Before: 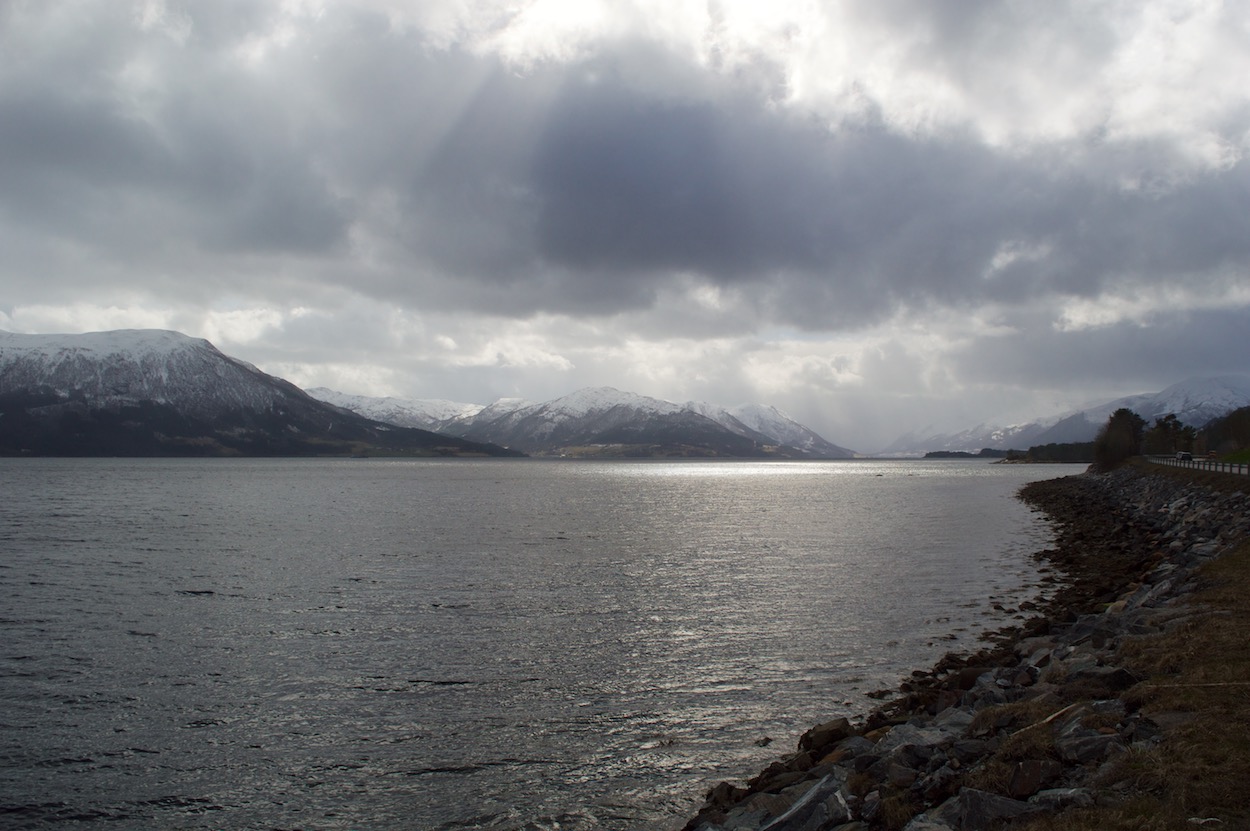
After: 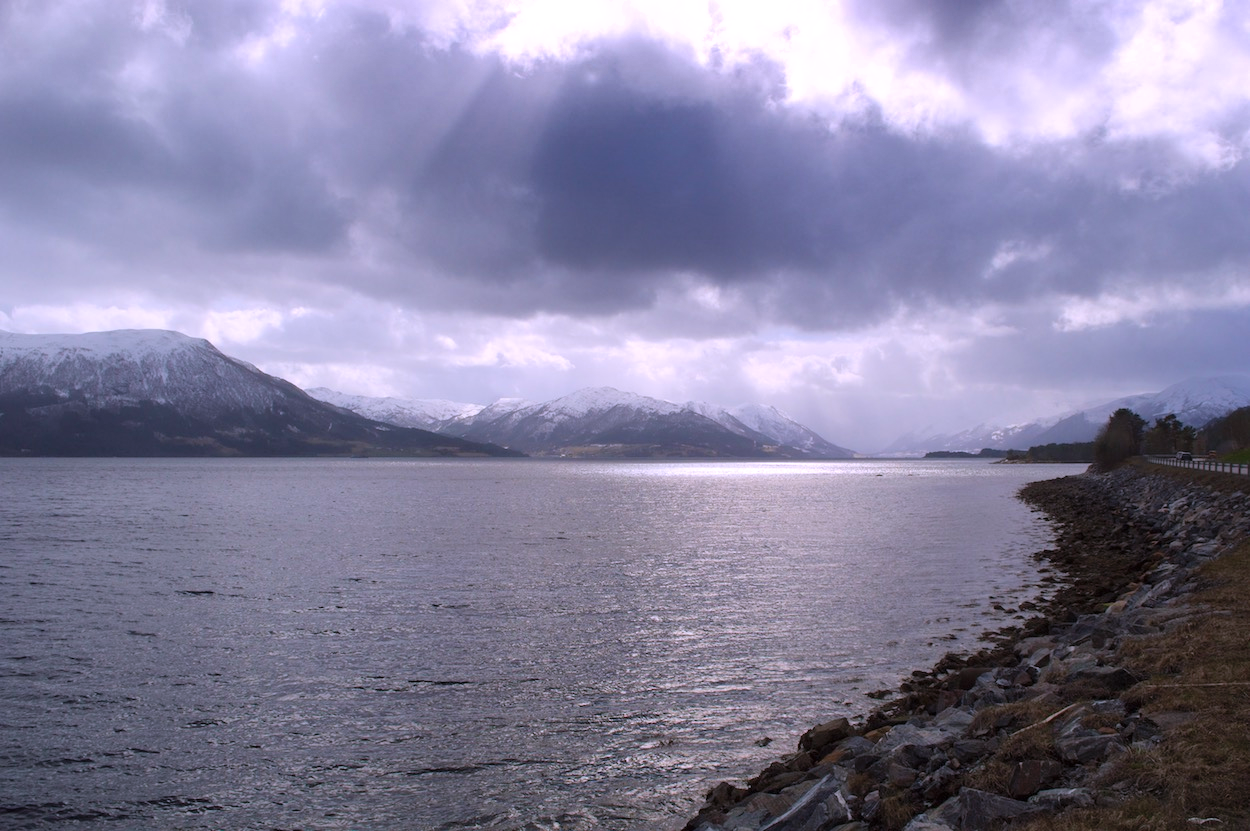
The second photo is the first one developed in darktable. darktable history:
contrast brightness saturation: brightness 0.09, saturation 0.19
white balance: red 1.042, blue 1.17
shadows and highlights: radius 171.16, shadows 27, white point adjustment 3.13, highlights -67.95, soften with gaussian
